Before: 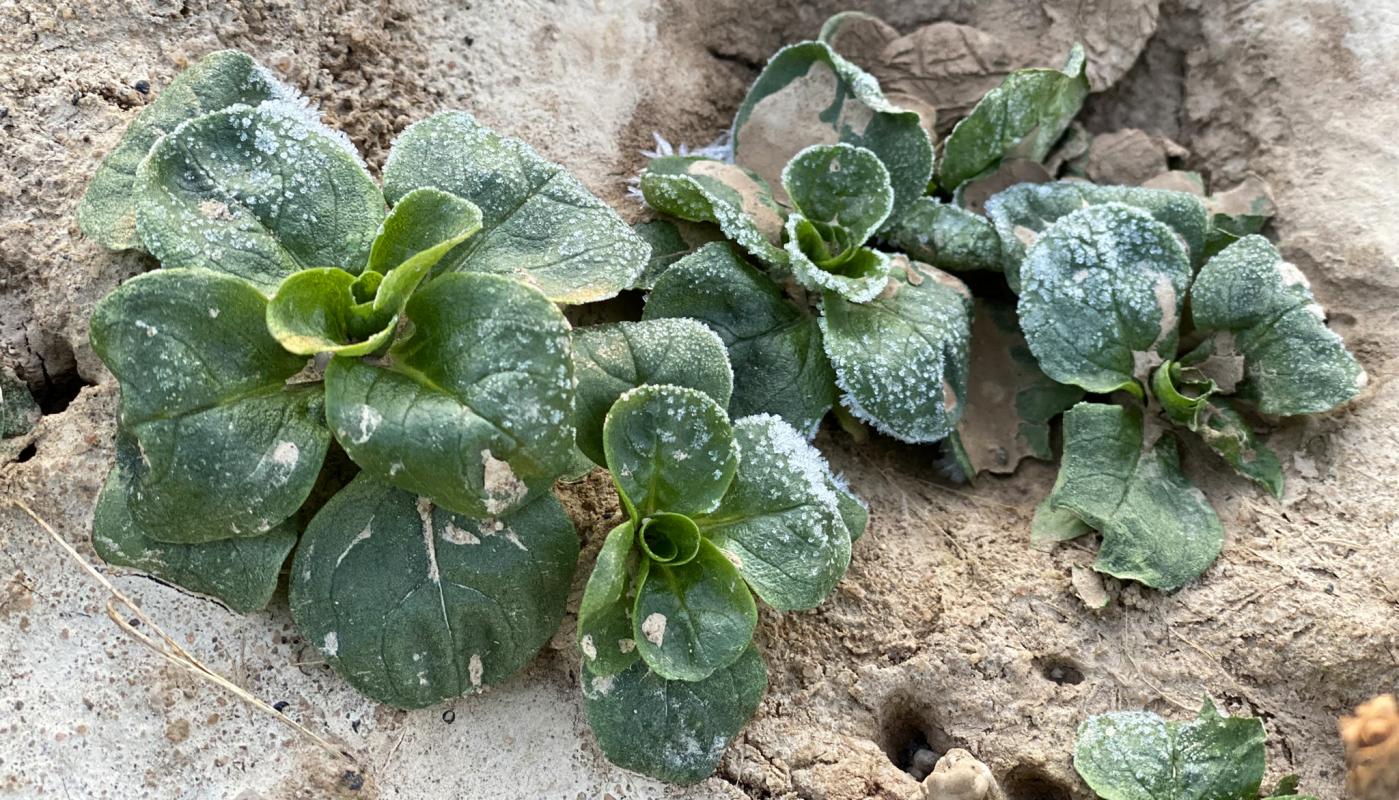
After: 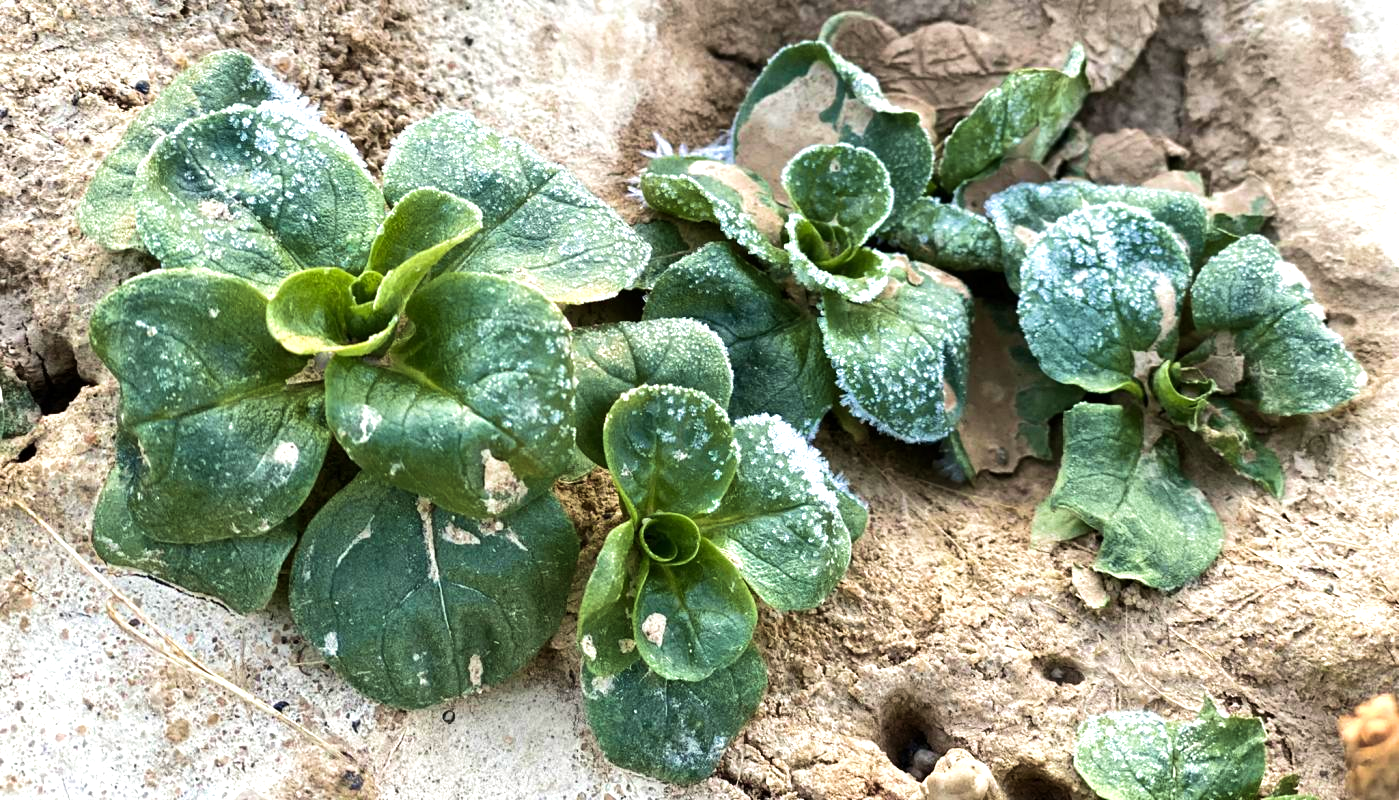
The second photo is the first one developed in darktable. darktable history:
exposure: exposure 0.203 EV, compensate highlight preservation false
velvia: strength 44.77%
tone equalizer: -8 EV -0.396 EV, -7 EV -0.361 EV, -6 EV -0.343 EV, -5 EV -0.208 EV, -3 EV 0.227 EV, -2 EV 0.319 EV, -1 EV 0.367 EV, +0 EV 0.43 EV, edges refinement/feathering 500, mask exposure compensation -1.57 EV, preserve details no
